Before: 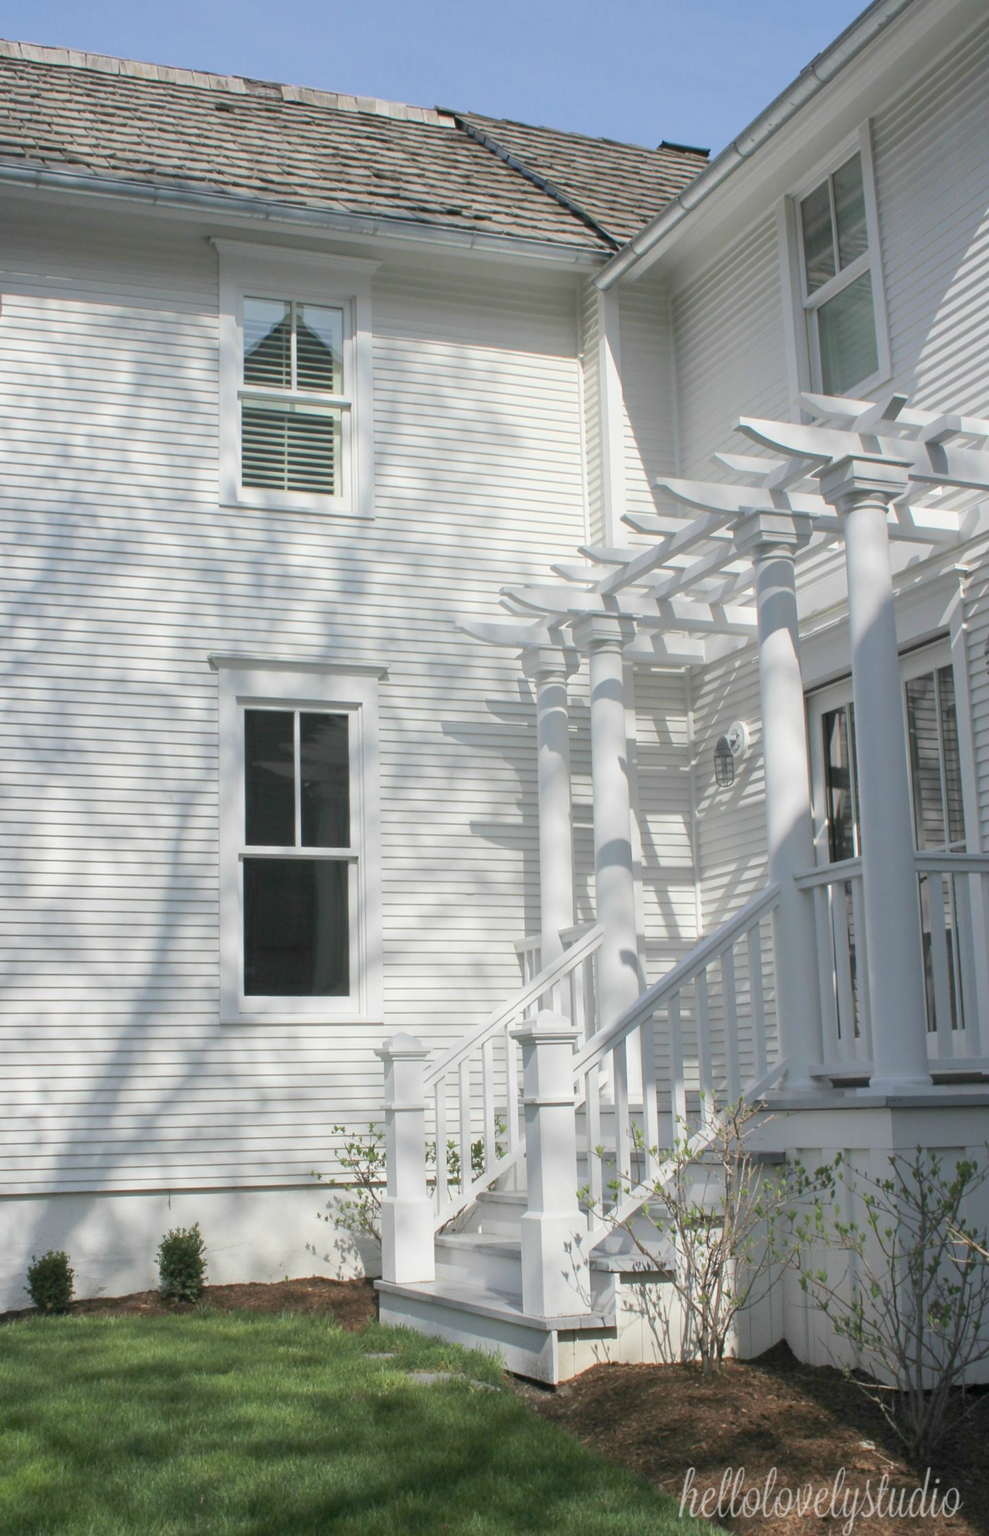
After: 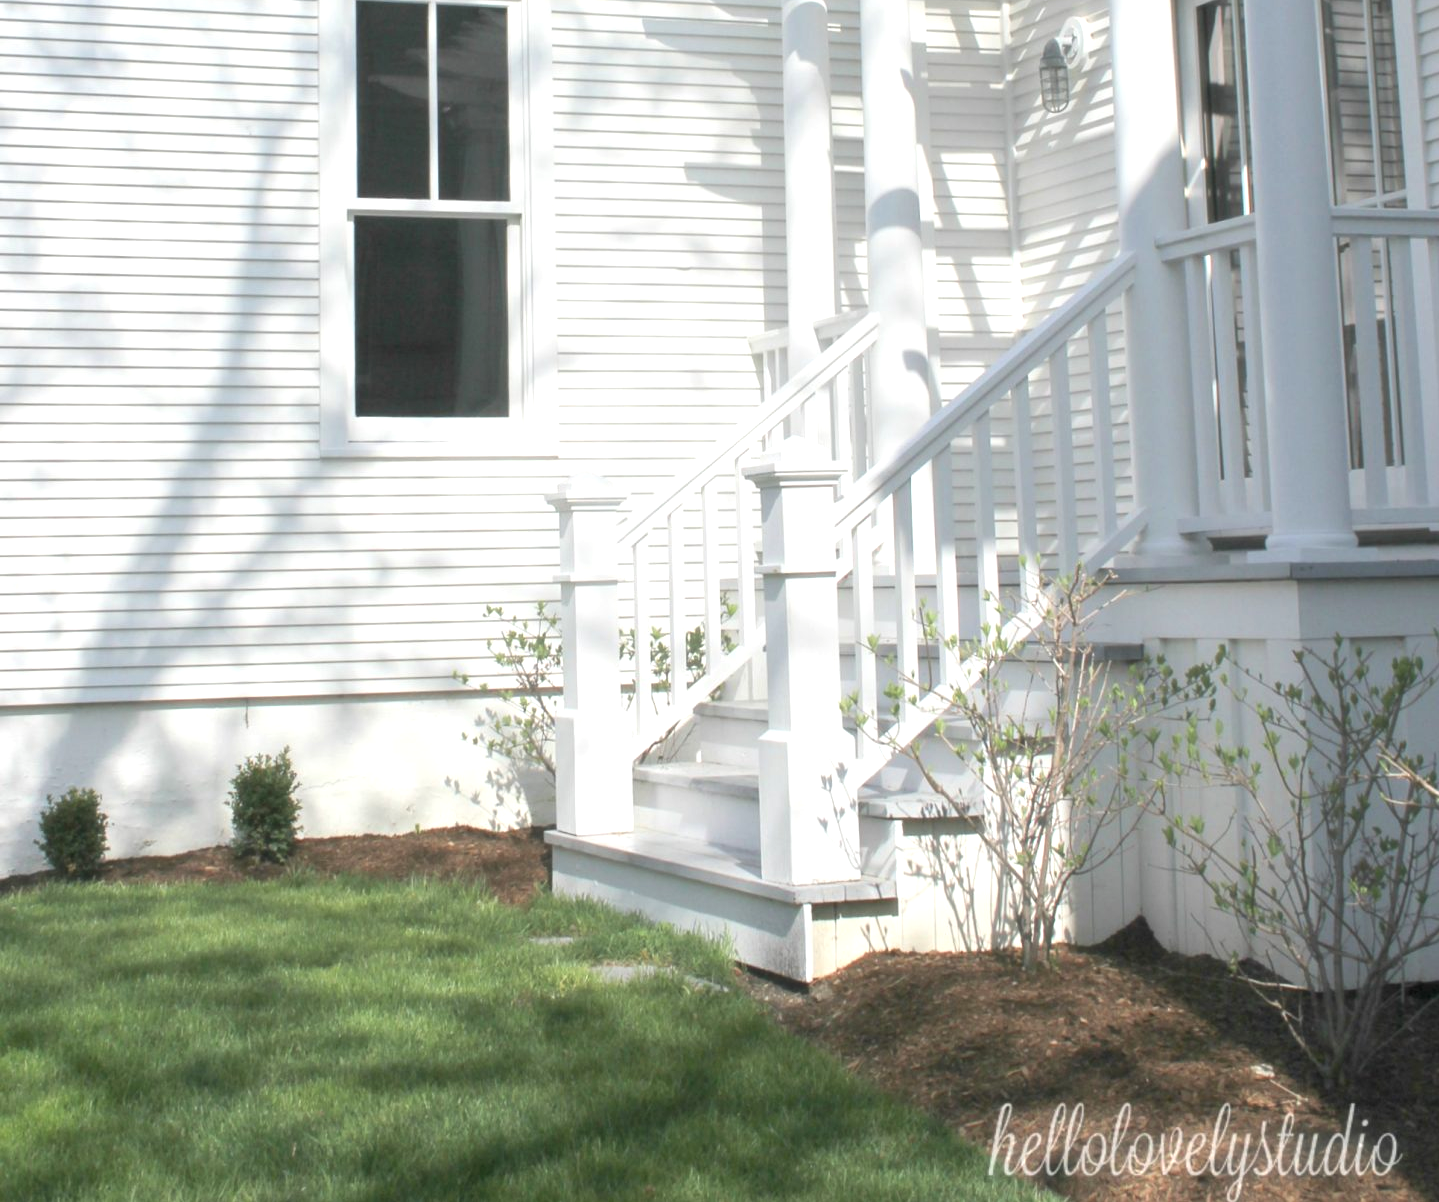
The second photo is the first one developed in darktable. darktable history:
haze removal: strength -0.1, adaptive false
exposure: black level correction 0, exposure 0.7 EV, compensate exposure bias true, compensate highlight preservation false
crop and rotate: top 46.237%
